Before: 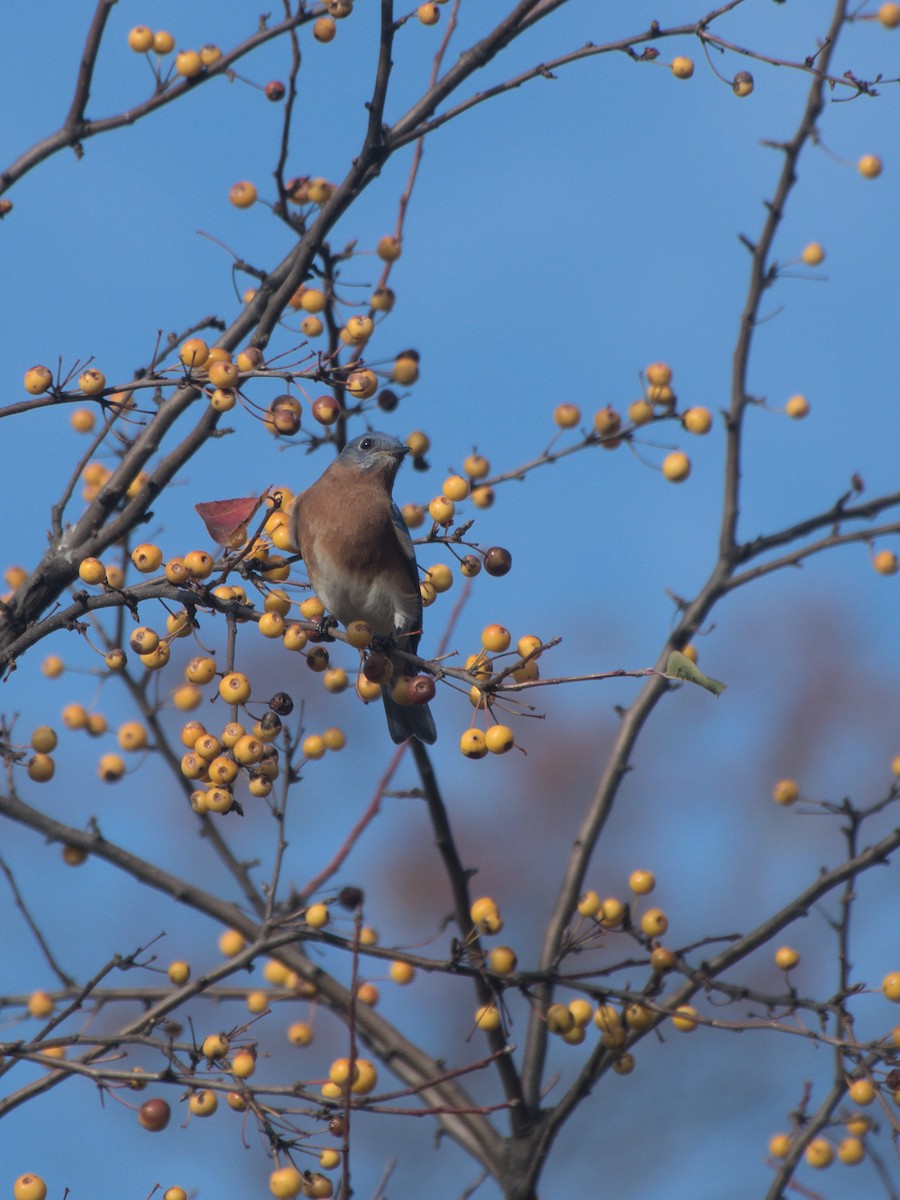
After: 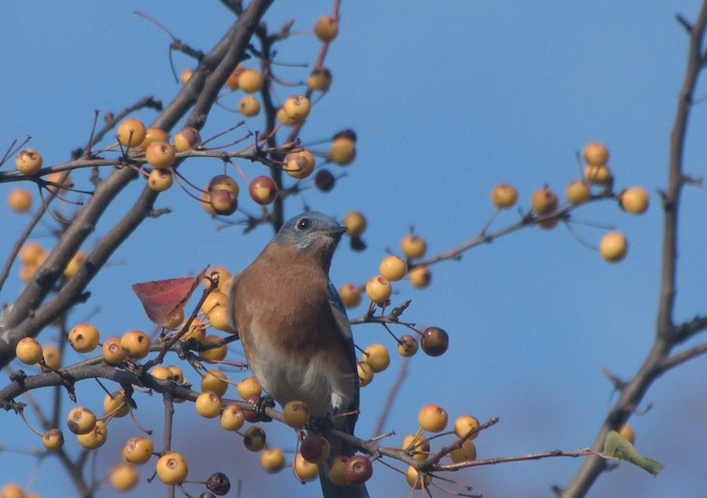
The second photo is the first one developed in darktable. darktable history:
crop: left 7.036%, top 18.398%, right 14.379%, bottom 40.043%
color balance rgb: shadows lift › chroma 2%, shadows lift › hue 250°, power › hue 326.4°, highlights gain › chroma 2%, highlights gain › hue 64.8°, global offset › luminance 0.5%, global offset › hue 58.8°, perceptual saturation grading › highlights -25%, perceptual saturation grading › shadows 30%, global vibrance 15%
